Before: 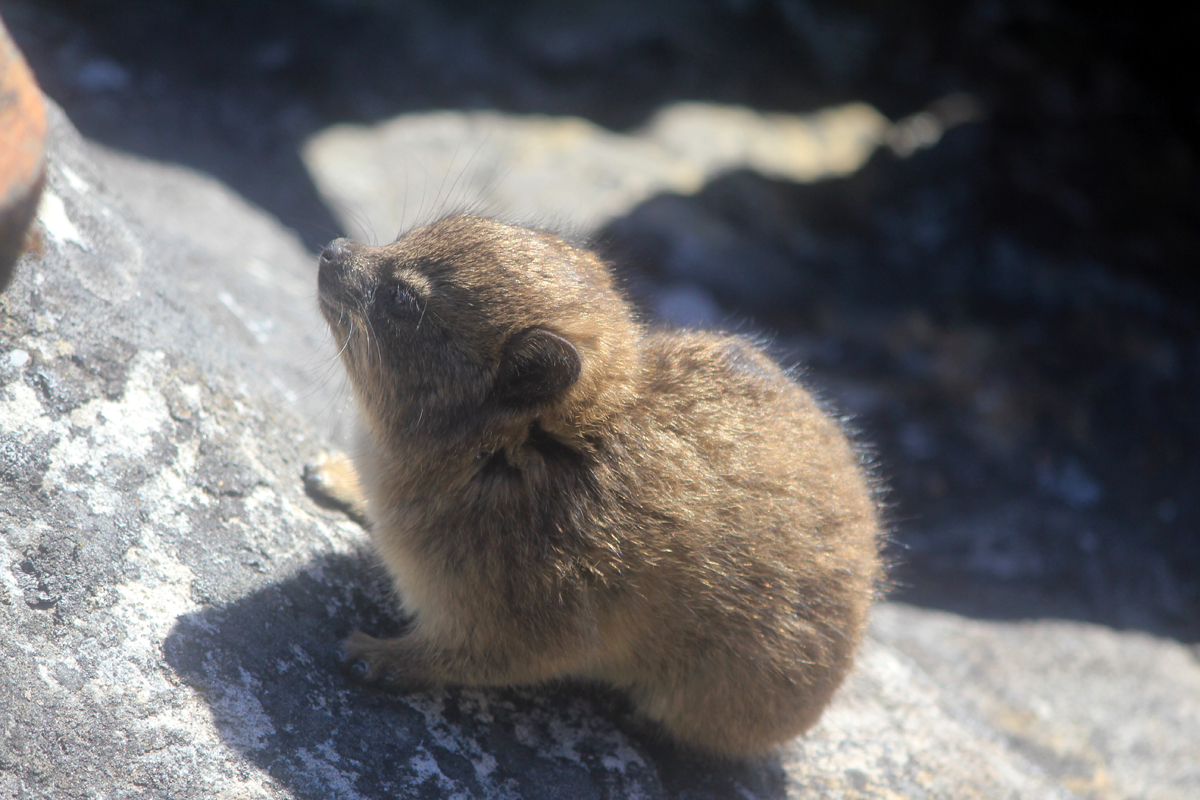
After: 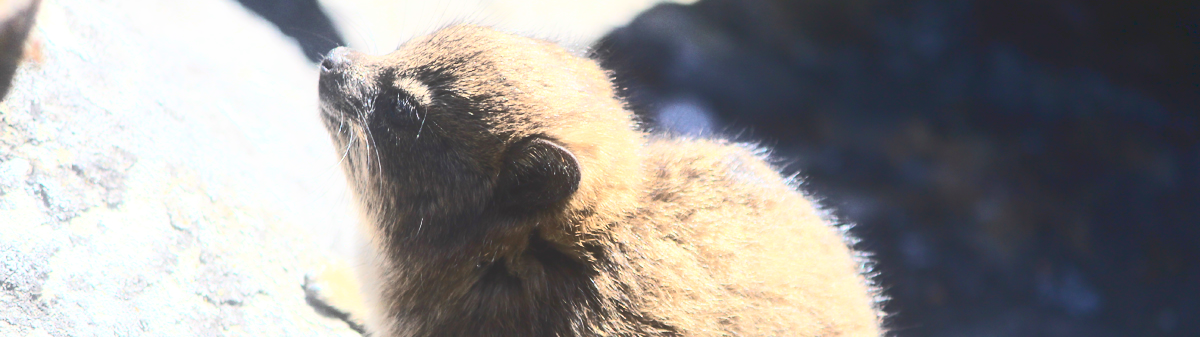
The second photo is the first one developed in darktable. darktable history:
base curve: curves: ch0 [(0, 0.015) (0.085, 0.116) (0.134, 0.298) (0.19, 0.545) (0.296, 0.764) (0.599, 0.982) (1, 1)]
crop and rotate: top 23.878%, bottom 33.975%
